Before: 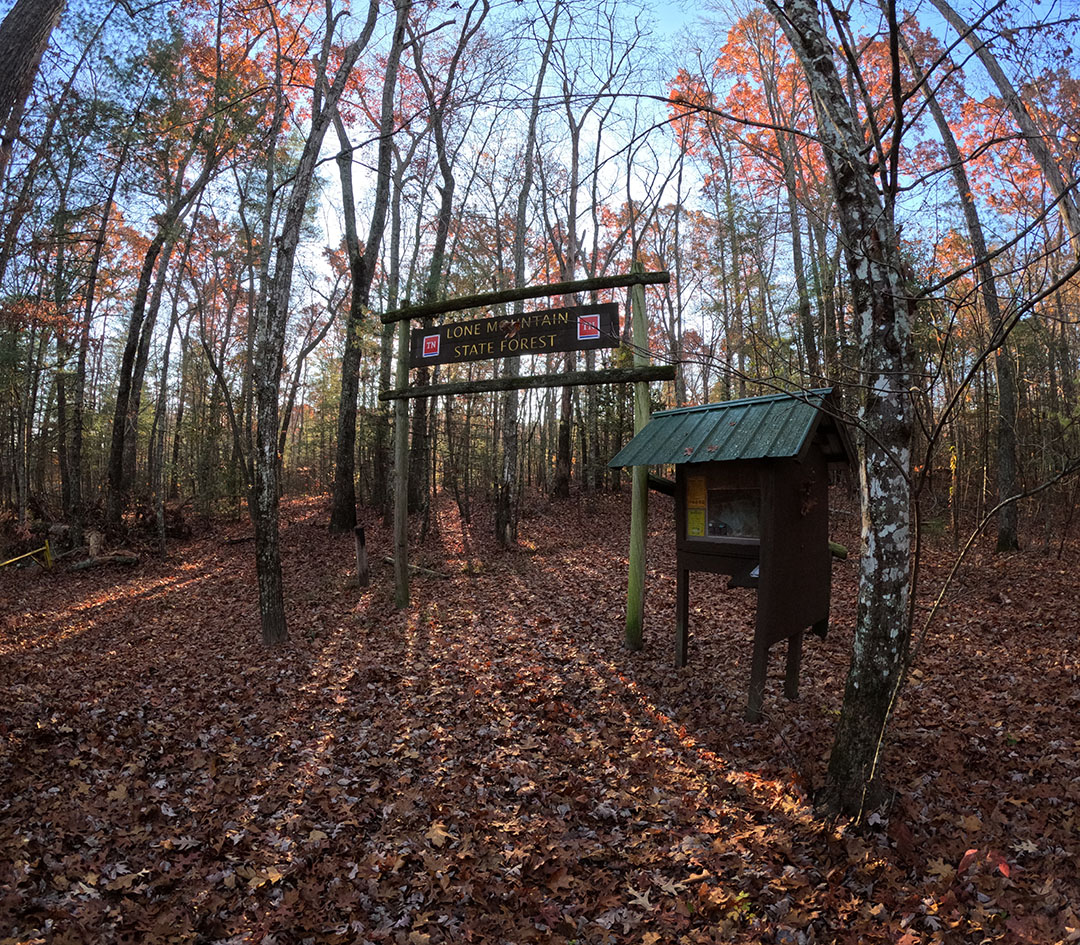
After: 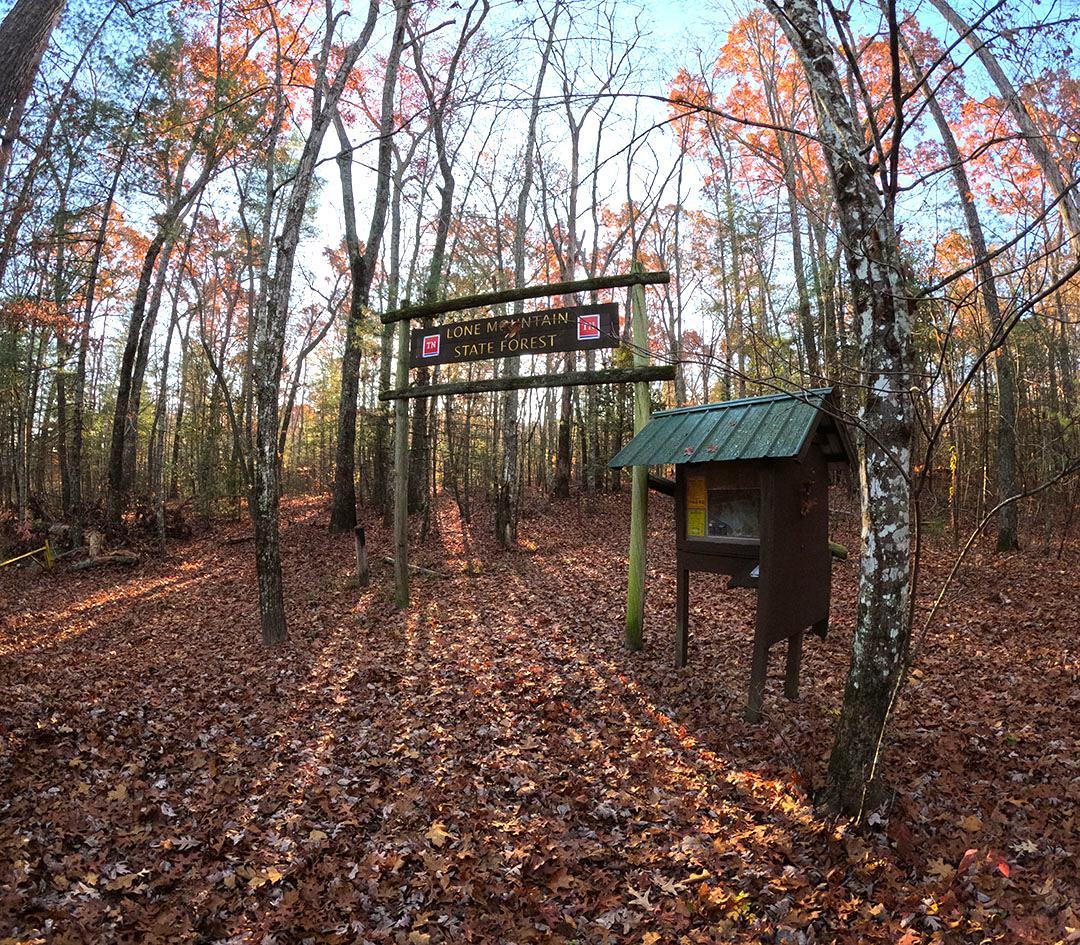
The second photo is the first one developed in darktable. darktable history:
exposure: black level correction 0, exposure 0.7 EV, compensate exposure bias true, compensate highlight preservation false
color calibration: output colorfulness [0, 0.315, 0, 0], x 0.341, y 0.355, temperature 5166 K
